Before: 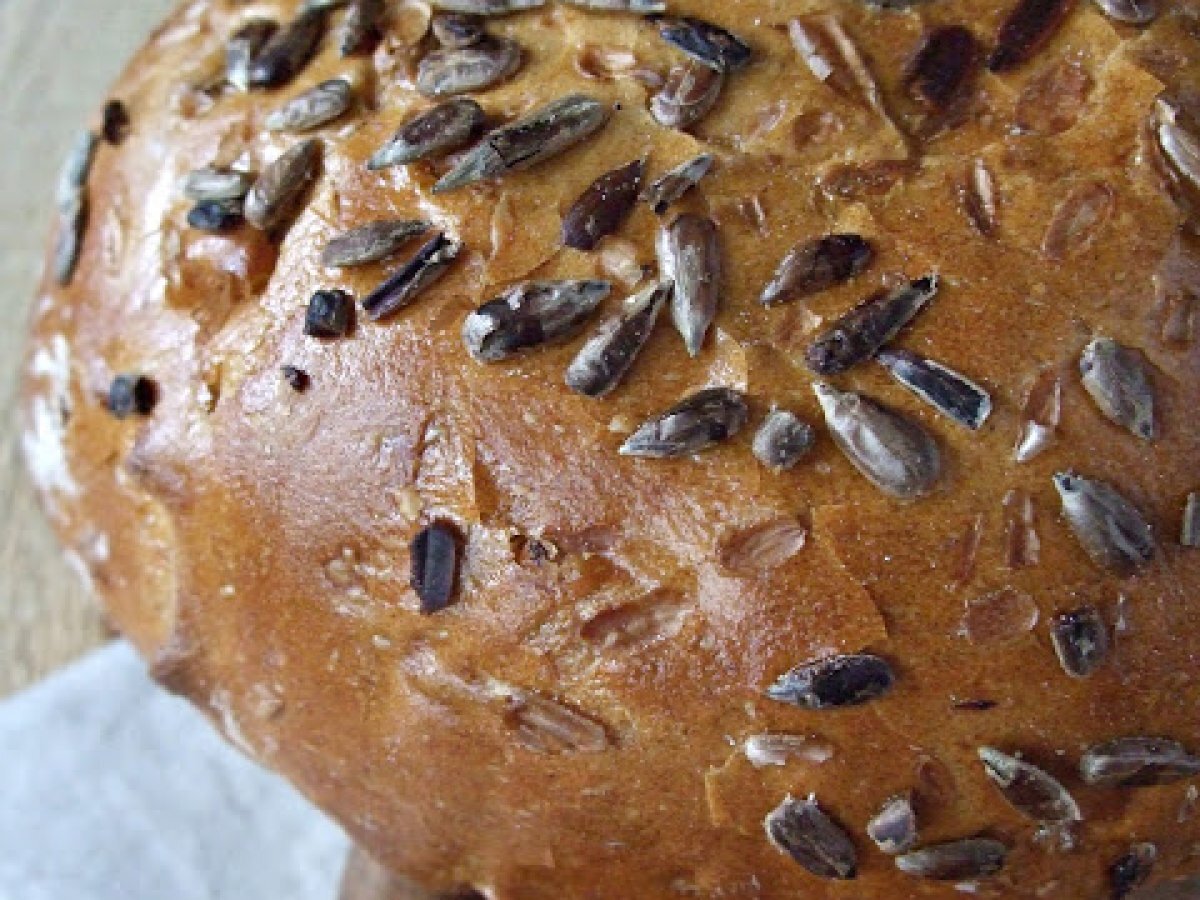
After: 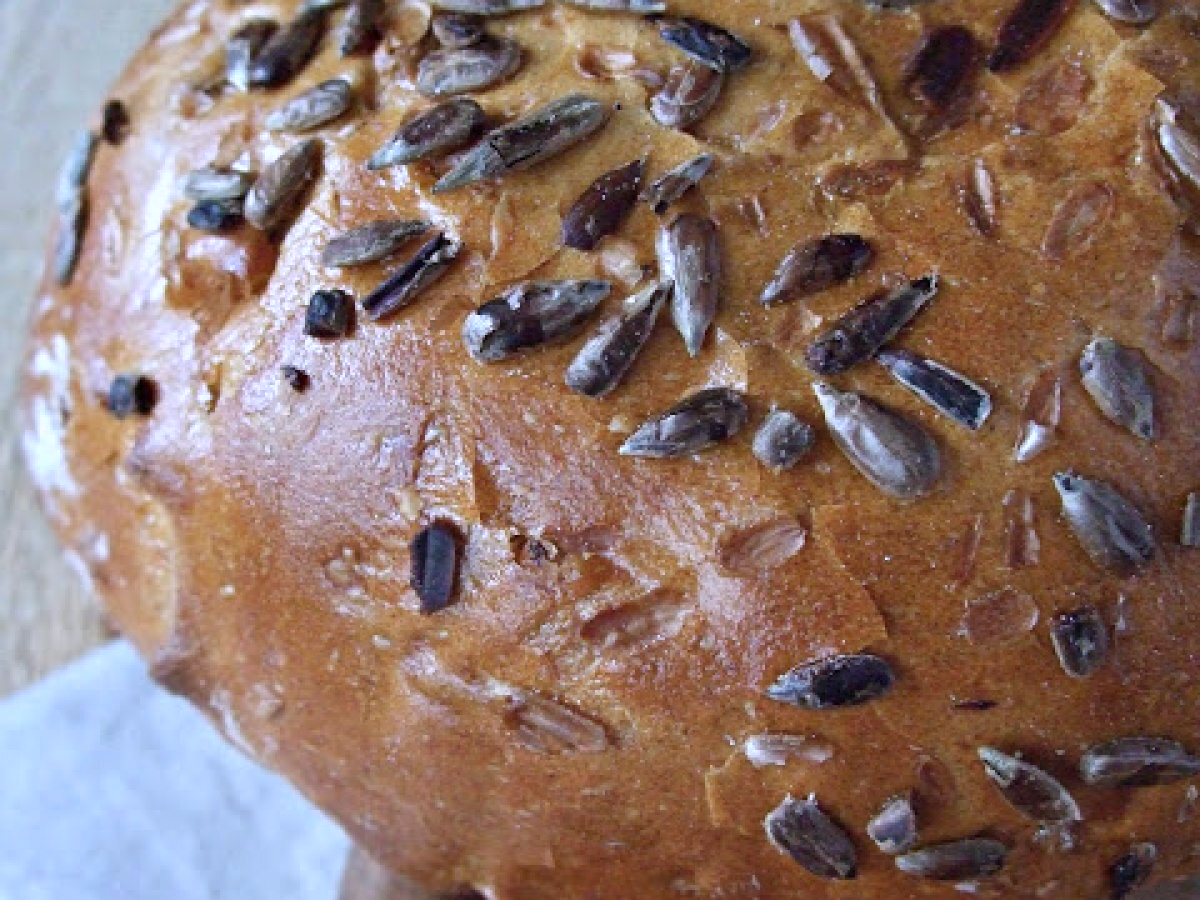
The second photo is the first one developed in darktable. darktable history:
color calibration: output R [1.003, 0.027, -0.041, 0], output G [-0.018, 1.043, -0.038, 0], output B [0.071, -0.086, 1.017, 0], illuminant as shot in camera, x 0.37, y 0.382, temperature 4317.13 K
tone equalizer: on, module defaults
